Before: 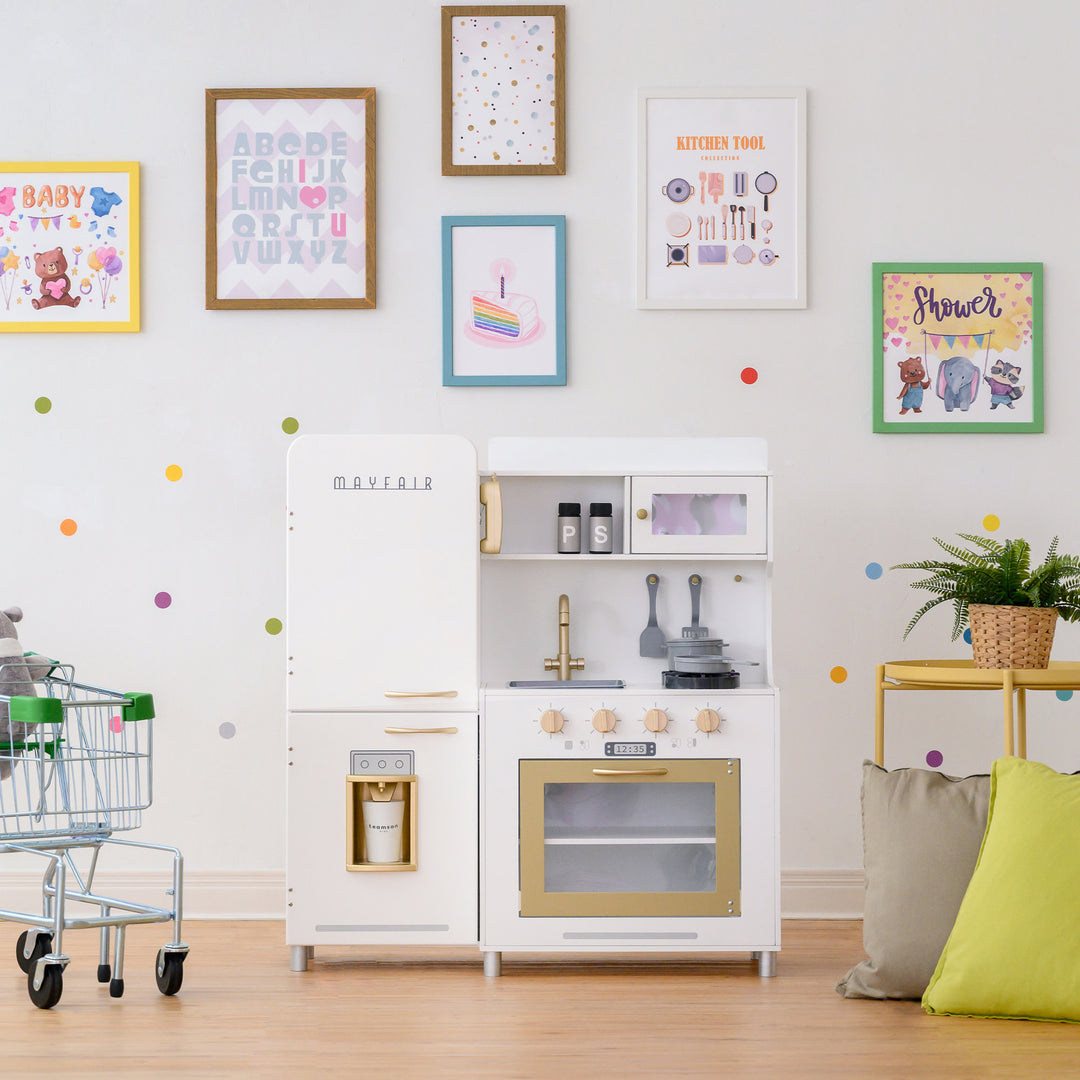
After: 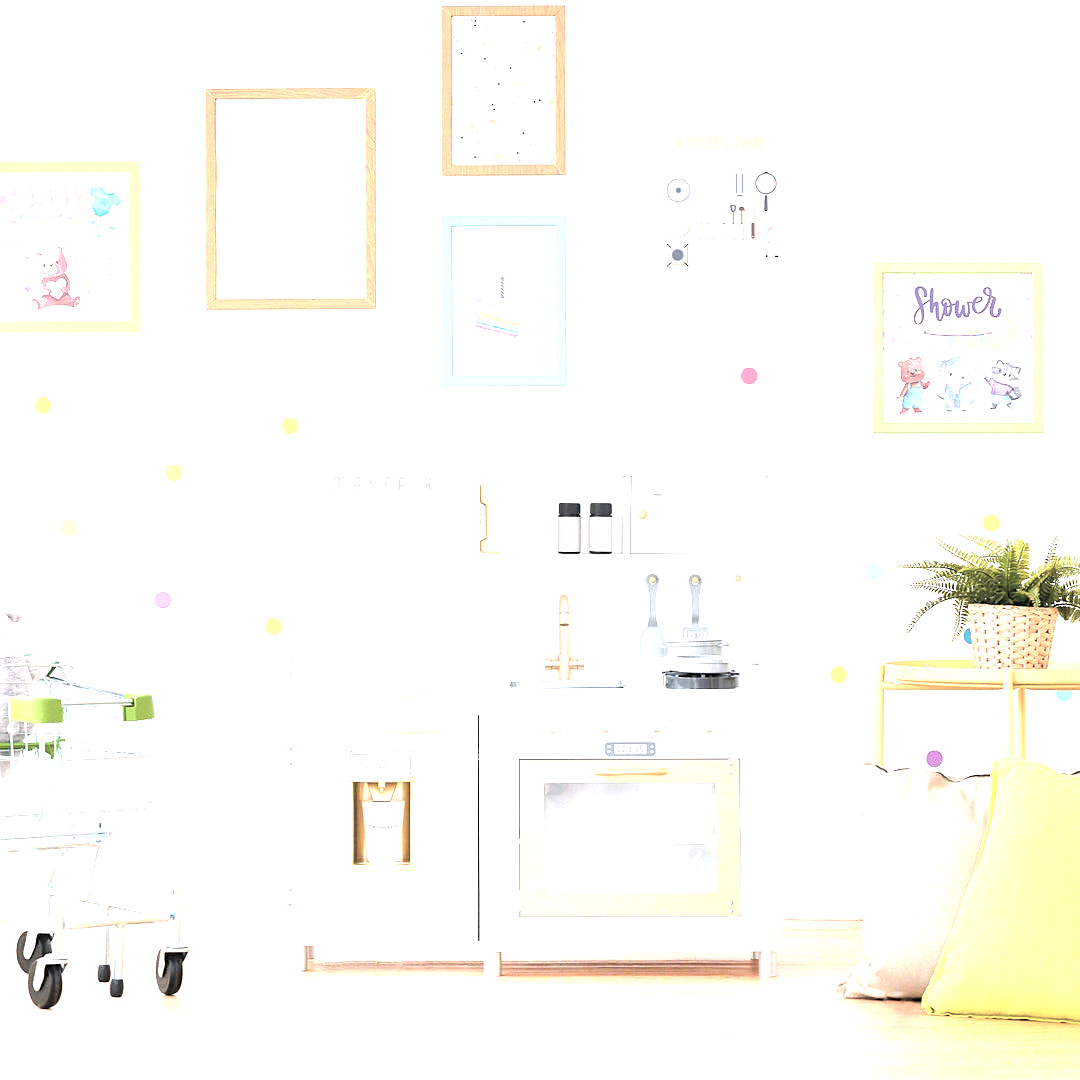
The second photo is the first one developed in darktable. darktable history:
exposure: black level correction 0, exposure 1.88 EV, compensate exposure bias true, compensate highlight preservation false
sharpen: amount 0.206
tone equalizer: -8 EV -0.391 EV, -7 EV -0.41 EV, -6 EV -0.306 EV, -5 EV -0.186 EV, -3 EV 0.249 EV, -2 EV 0.317 EV, -1 EV 0.365 EV, +0 EV 0.389 EV, edges refinement/feathering 500, mask exposure compensation -1.57 EV, preserve details no
contrast brightness saturation: brightness 0.184, saturation -0.484
color balance rgb: perceptual saturation grading › global saturation 31.125%, hue shift -12.4°
